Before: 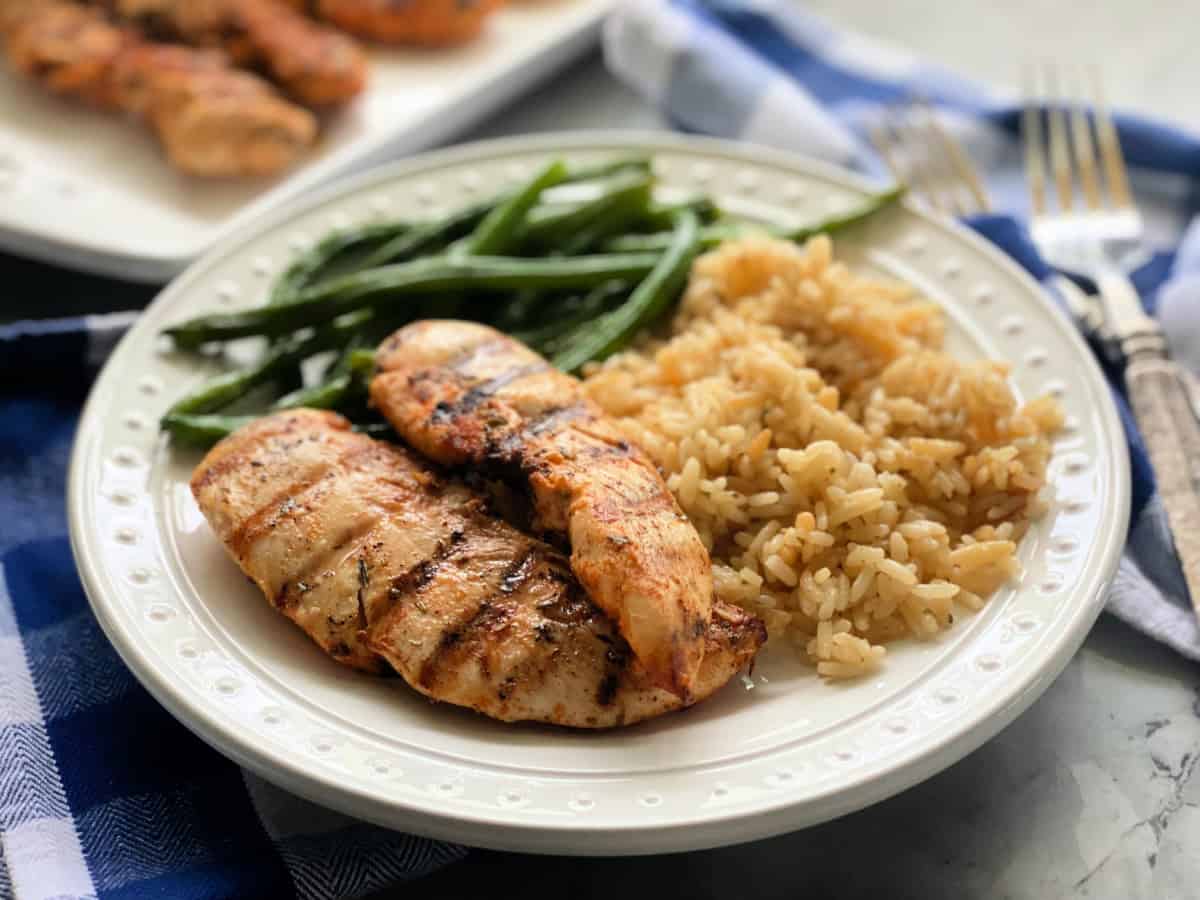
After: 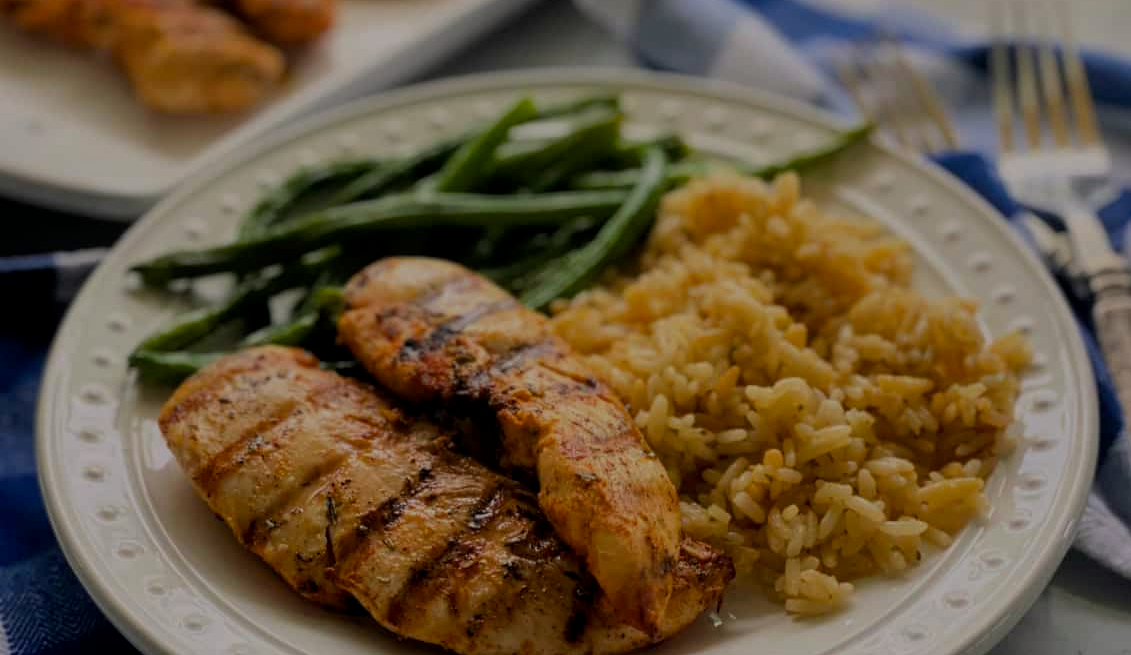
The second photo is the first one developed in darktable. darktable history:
local contrast: highlights 102%, shadows 97%, detail 119%, midtone range 0.2
exposure: exposure -1.428 EV, compensate highlight preservation false
color balance rgb: highlights gain › chroma 1.614%, highlights gain › hue 57.49°, linear chroma grading › global chroma 7.567%, perceptual saturation grading › global saturation 19.459%
crop: left 2.671%, top 7.01%, right 3.02%, bottom 20.205%
